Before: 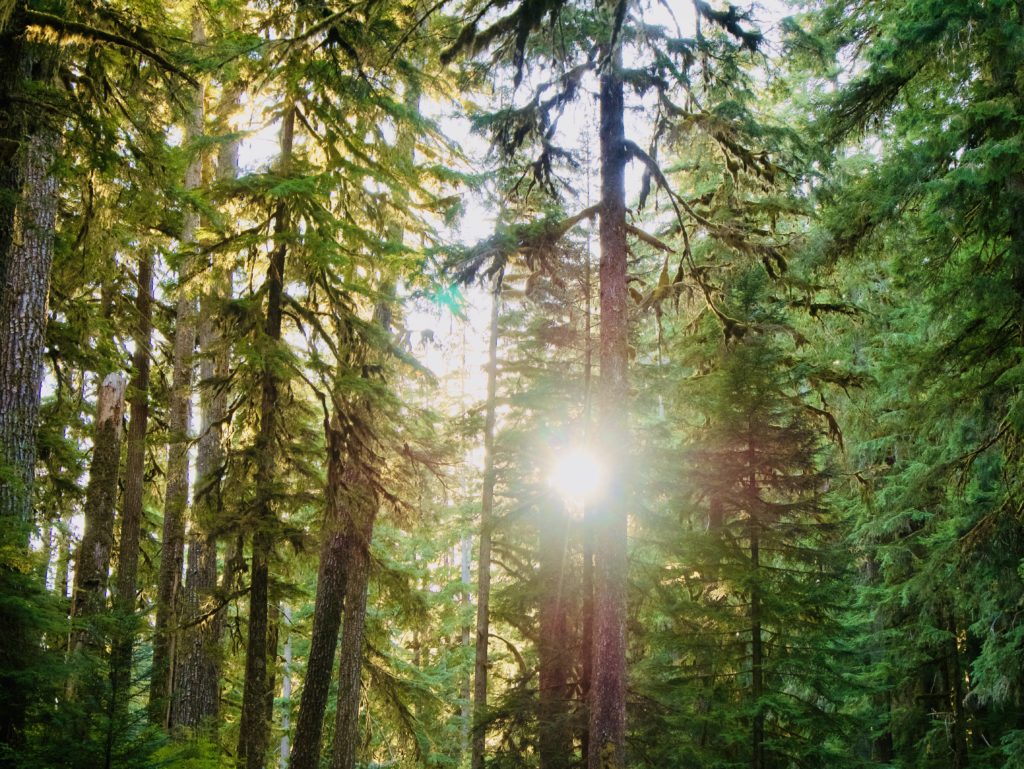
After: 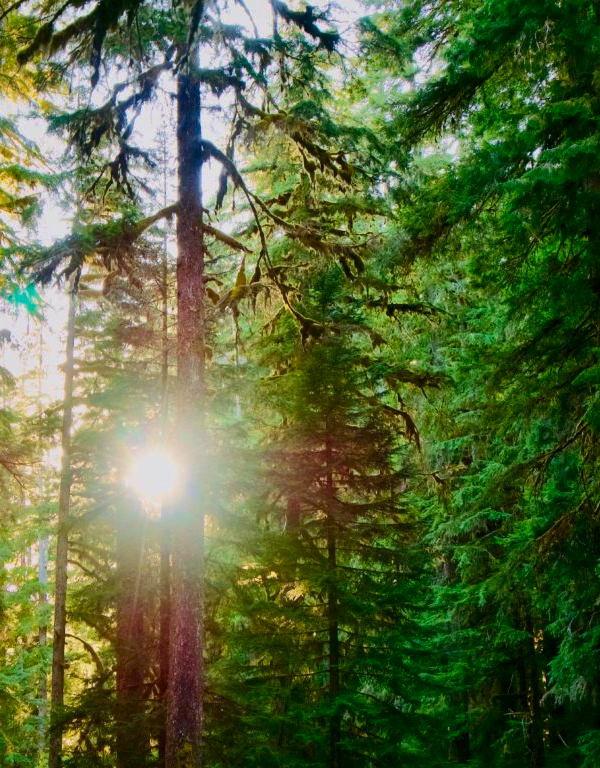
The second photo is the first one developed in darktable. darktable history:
crop: left 41.402%
contrast brightness saturation: contrast 0.21, brightness -0.11, saturation 0.21
shadows and highlights: shadows 40, highlights -60
